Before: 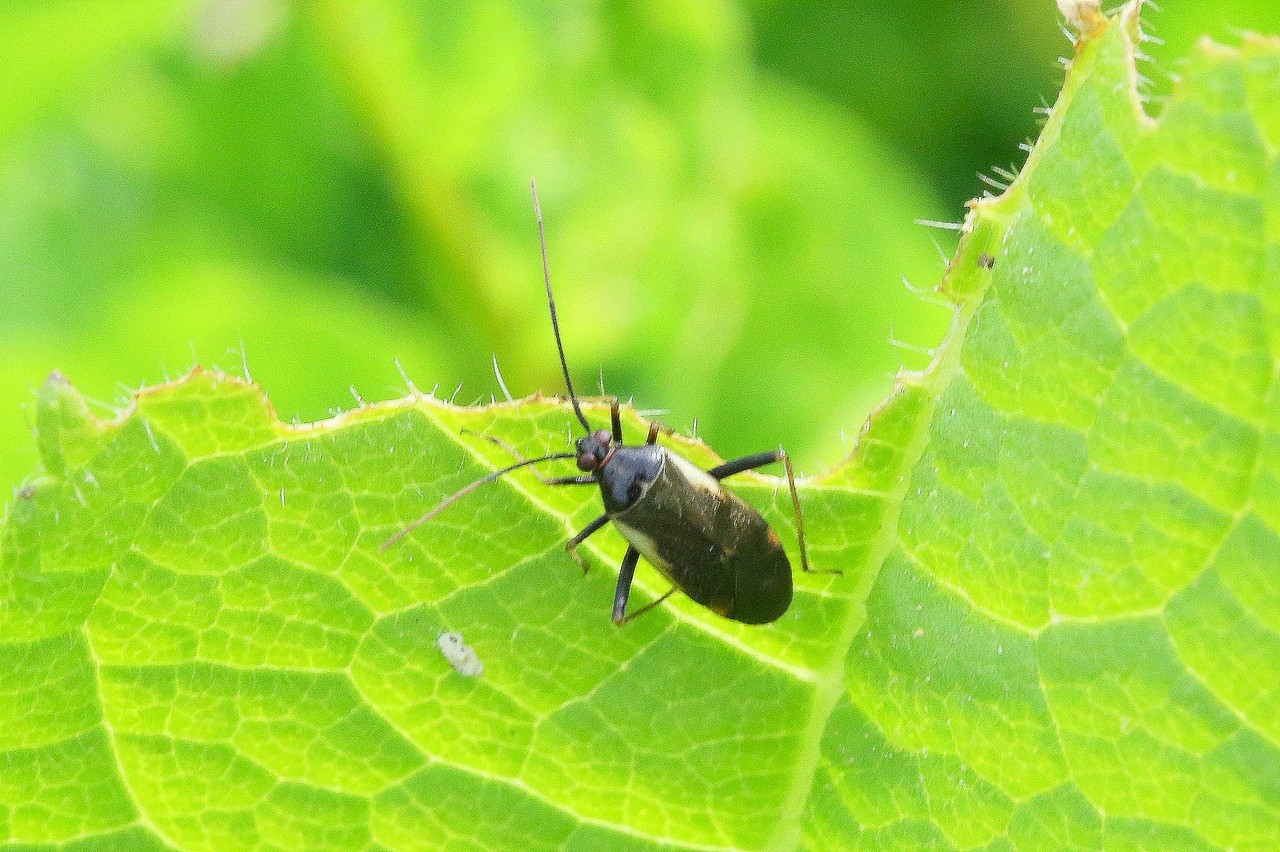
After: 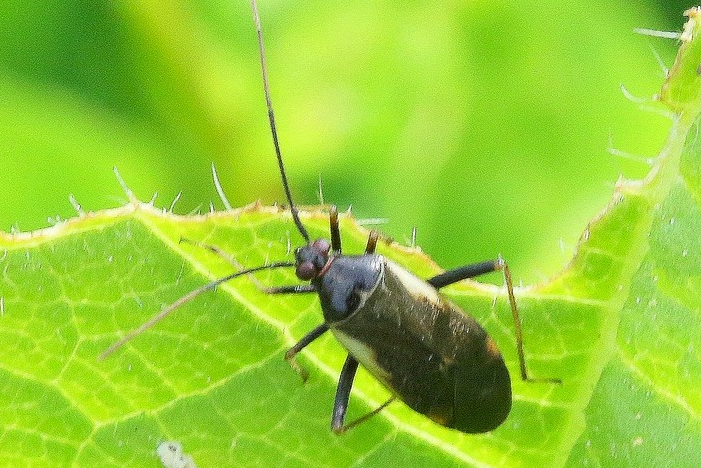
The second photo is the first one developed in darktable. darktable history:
crop and rotate: left 21.977%, top 22.497%, right 23.197%, bottom 22.568%
